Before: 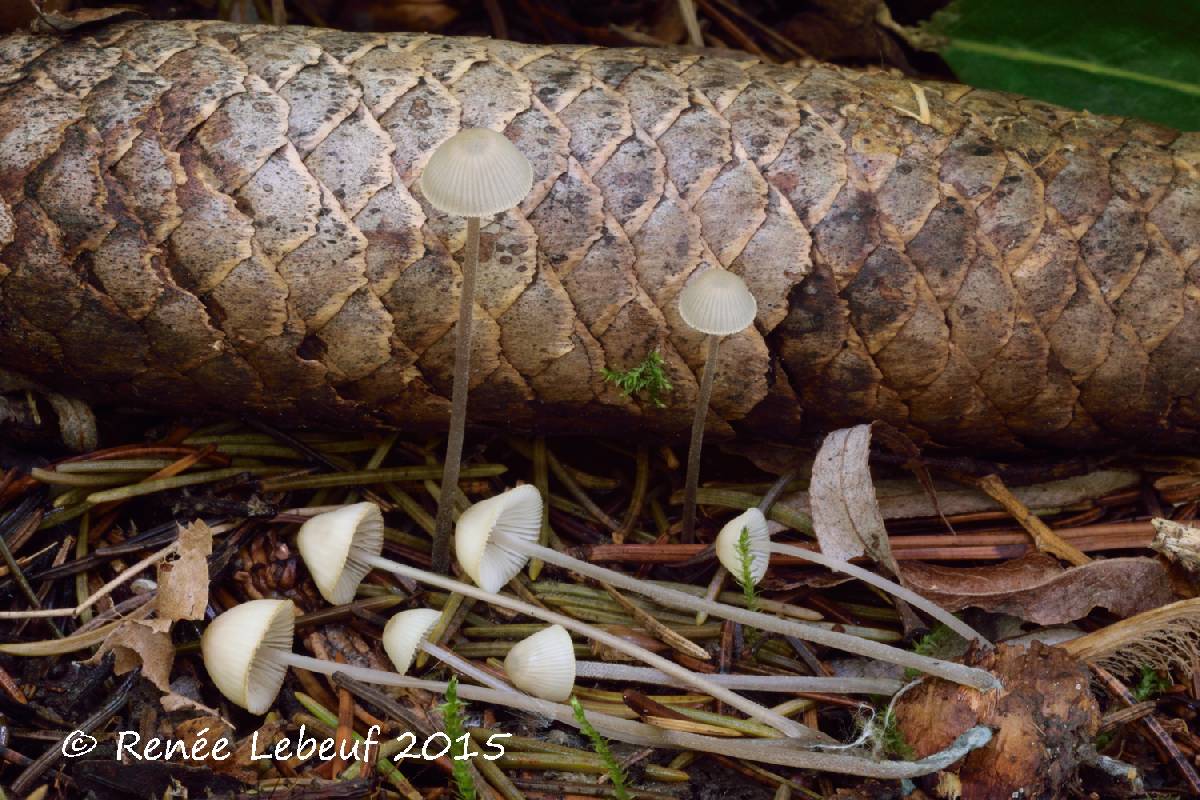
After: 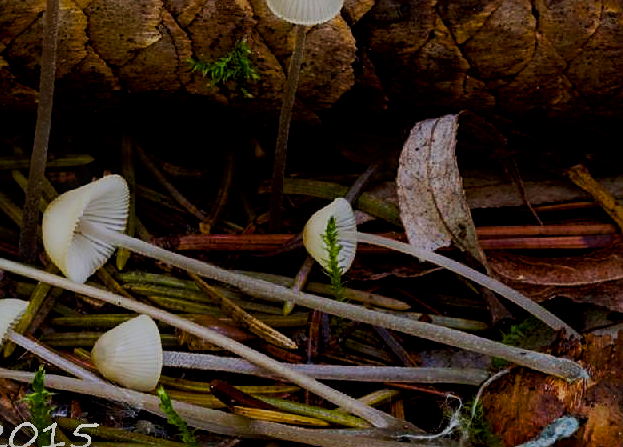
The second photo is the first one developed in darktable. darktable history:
tone curve: curves: ch0 [(0, 0) (0.035, 0.017) (0.131, 0.108) (0.279, 0.279) (0.476, 0.554) (0.617, 0.693) (0.704, 0.77) (0.801, 0.854) (0.895, 0.927) (1, 0.976)]; ch1 [(0, 0) (0.318, 0.278) (0.444, 0.427) (0.493, 0.488) (0.504, 0.497) (0.537, 0.538) (0.594, 0.616) (0.746, 0.764) (1, 1)]; ch2 [(0, 0) (0.316, 0.292) (0.381, 0.37) (0.423, 0.448) (0.476, 0.482) (0.502, 0.495) (0.529, 0.547) (0.583, 0.608) (0.639, 0.657) (0.7, 0.7) (0.861, 0.808) (1, 0.951)], preserve colors none
crop: left 34.471%, top 38.869%, right 13.56%, bottom 5.235%
exposure: exposure 0 EV, compensate exposure bias true, compensate highlight preservation false
tone equalizer: -8 EV -1.99 EV, -7 EV -1.96 EV, -6 EV -1.97 EV, -5 EV -1.98 EV, -4 EV -1.96 EV, -3 EV -1.99 EV, -2 EV -1.98 EV, -1 EV -1.61 EV, +0 EV -1.98 EV
color balance rgb: linear chroma grading › global chroma 14.751%, perceptual saturation grading › global saturation 20%, perceptual saturation grading › highlights -24.725%, perceptual saturation grading › shadows 49.598%, perceptual brilliance grading › global brilliance 11.943%
local contrast: detail 130%
sharpen: on, module defaults
